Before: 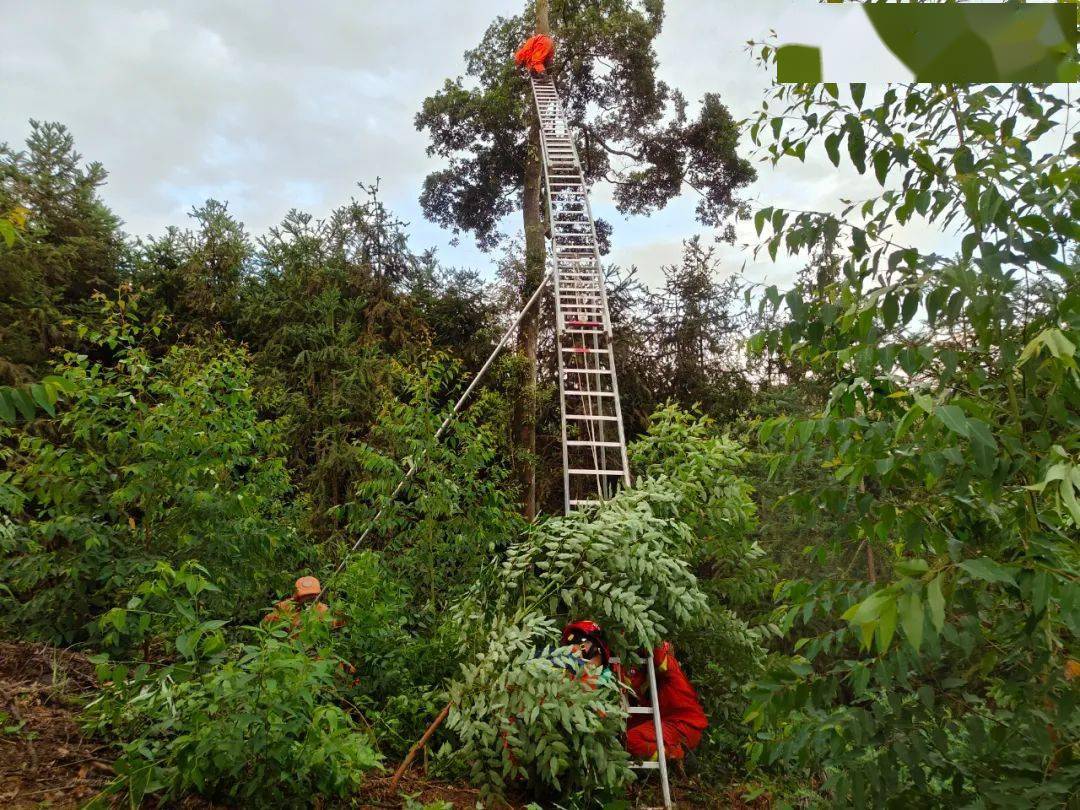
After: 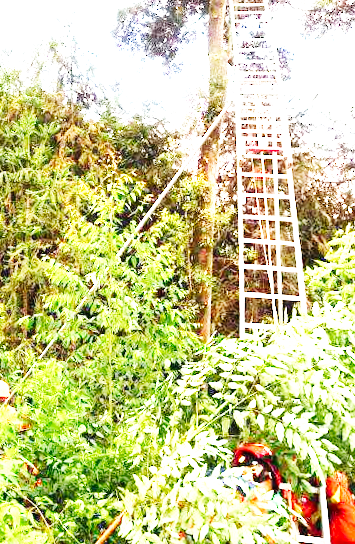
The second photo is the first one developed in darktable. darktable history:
exposure: exposure 2.25 EV, compensate highlight preservation false
base curve: curves: ch0 [(0, 0.003) (0.001, 0.002) (0.006, 0.004) (0.02, 0.022) (0.048, 0.086) (0.094, 0.234) (0.162, 0.431) (0.258, 0.629) (0.385, 0.8) (0.548, 0.918) (0.751, 0.988) (1, 1)], preserve colors none
crop and rotate: left 21.77%, top 18.528%, right 44.676%, bottom 2.997%
rotate and perspective: rotation 1.69°, lens shift (vertical) -0.023, lens shift (horizontal) -0.291, crop left 0.025, crop right 0.988, crop top 0.092, crop bottom 0.842
